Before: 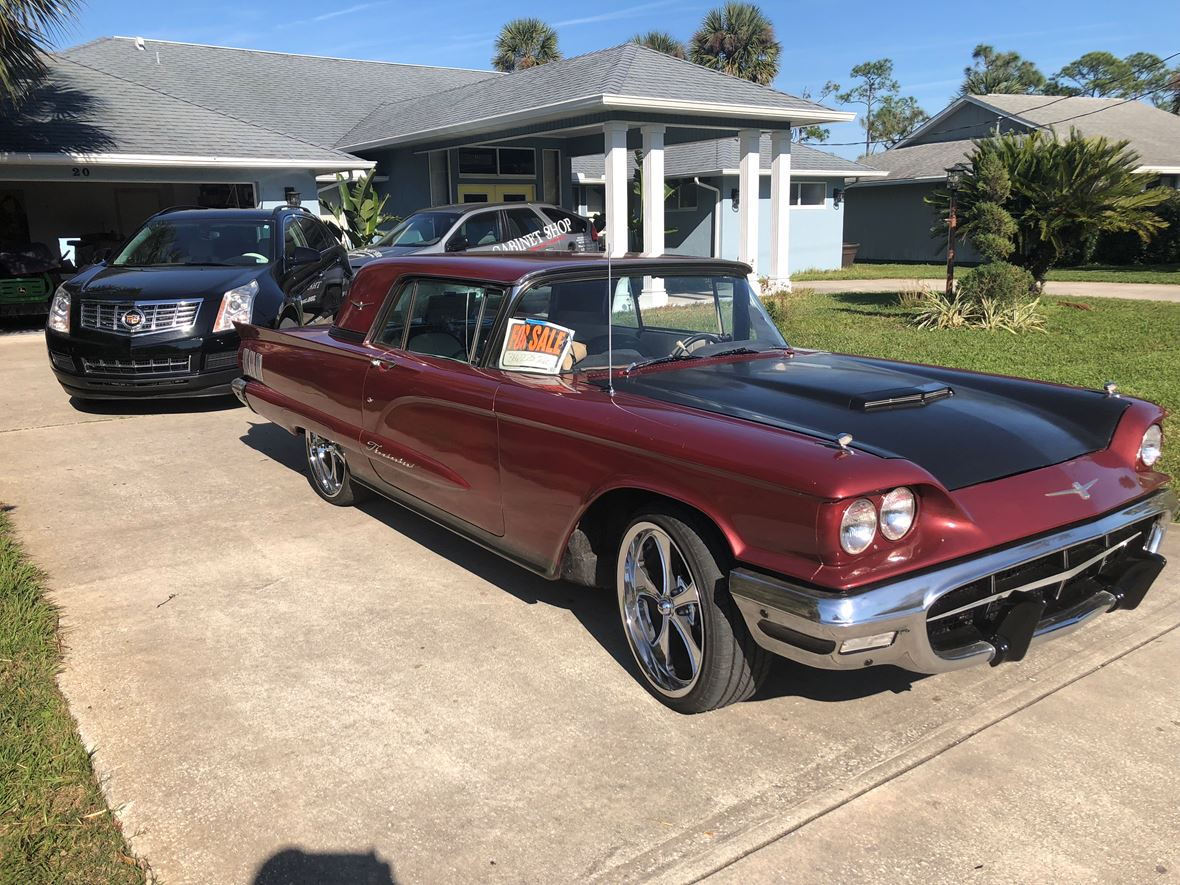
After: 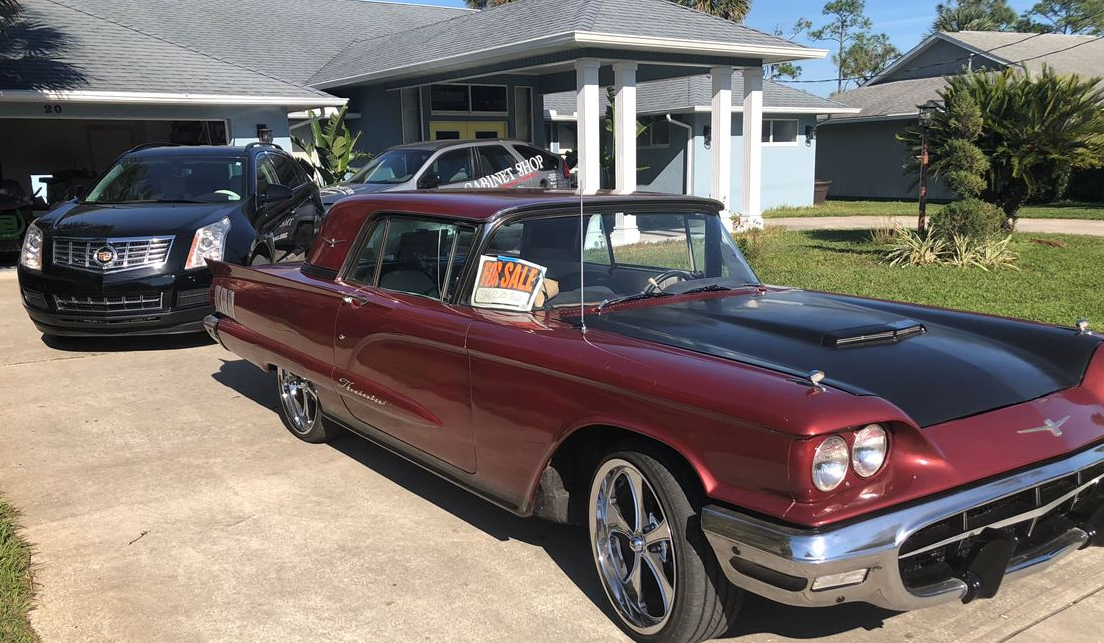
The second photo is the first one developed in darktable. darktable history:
crop: left 2.447%, top 7.169%, right 3.133%, bottom 20.123%
